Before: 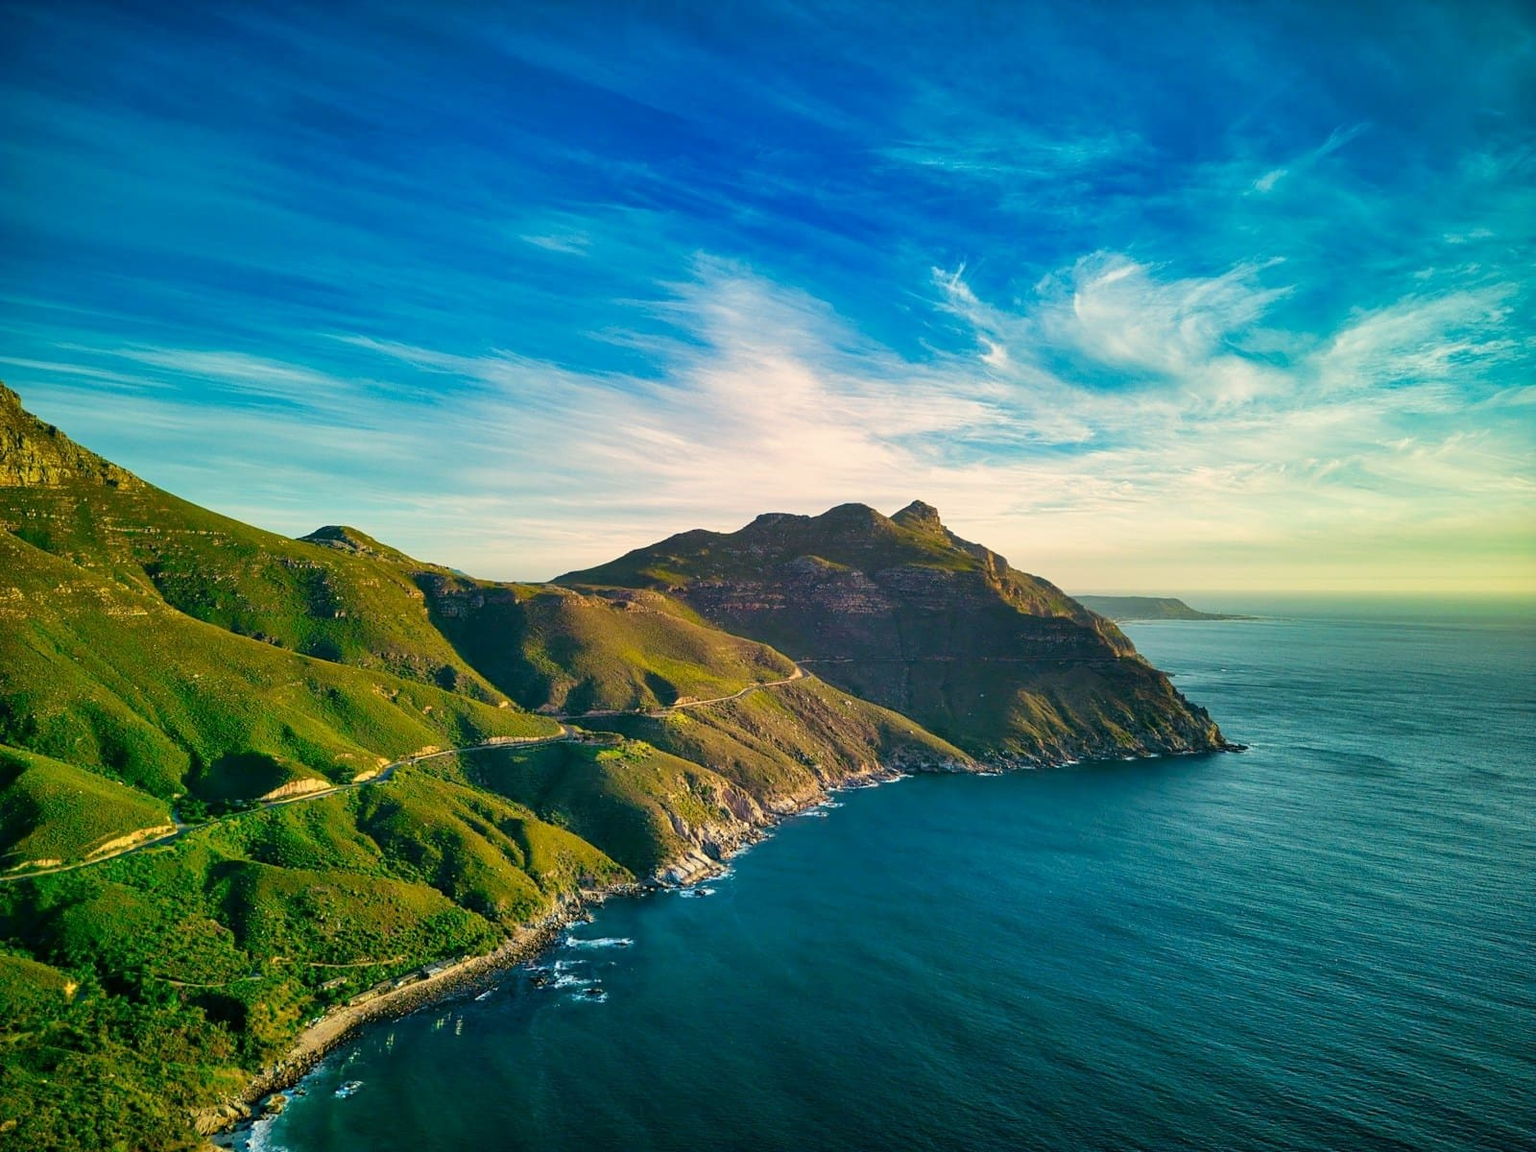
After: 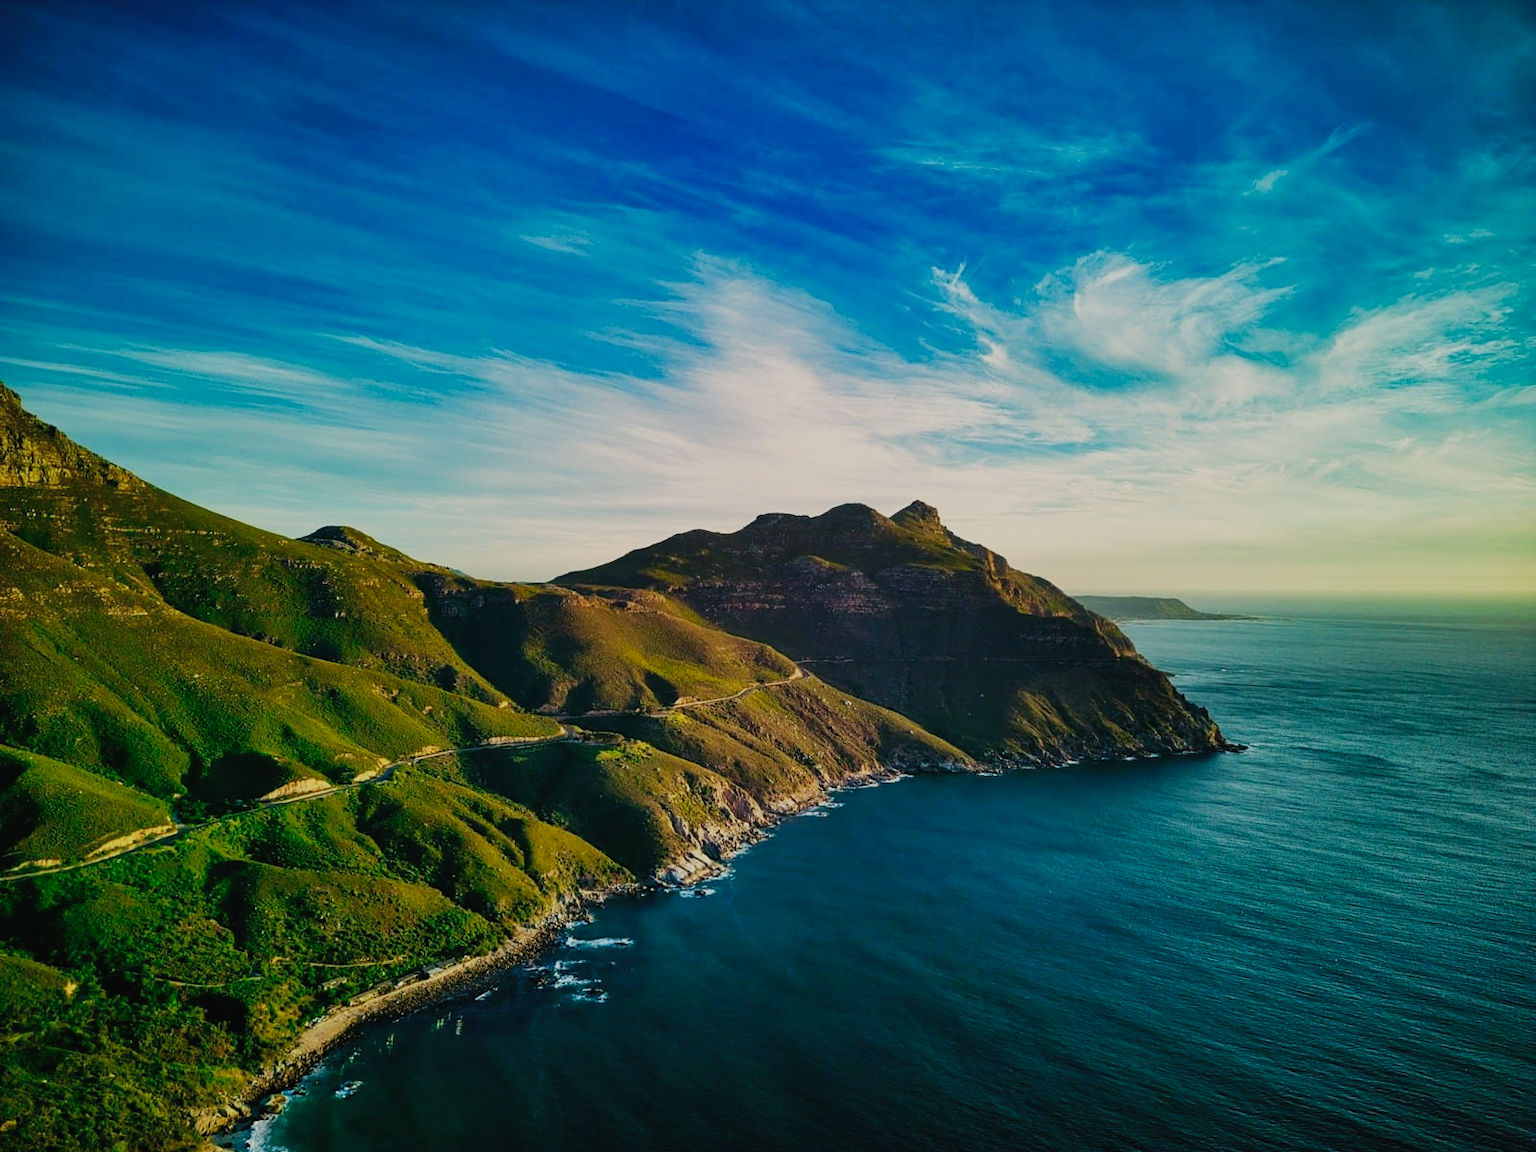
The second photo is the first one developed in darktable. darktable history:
exposure: black level correction -0.015, exposure -0.5 EV, compensate highlight preservation false
sigmoid: contrast 1.7, skew -0.2, preserve hue 0%, red attenuation 0.1, red rotation 0.035, green attenuation 0.1, green rotation -0.017, blue attenuation 0.15, blue rotation -0.052, base primaries Rec2020
